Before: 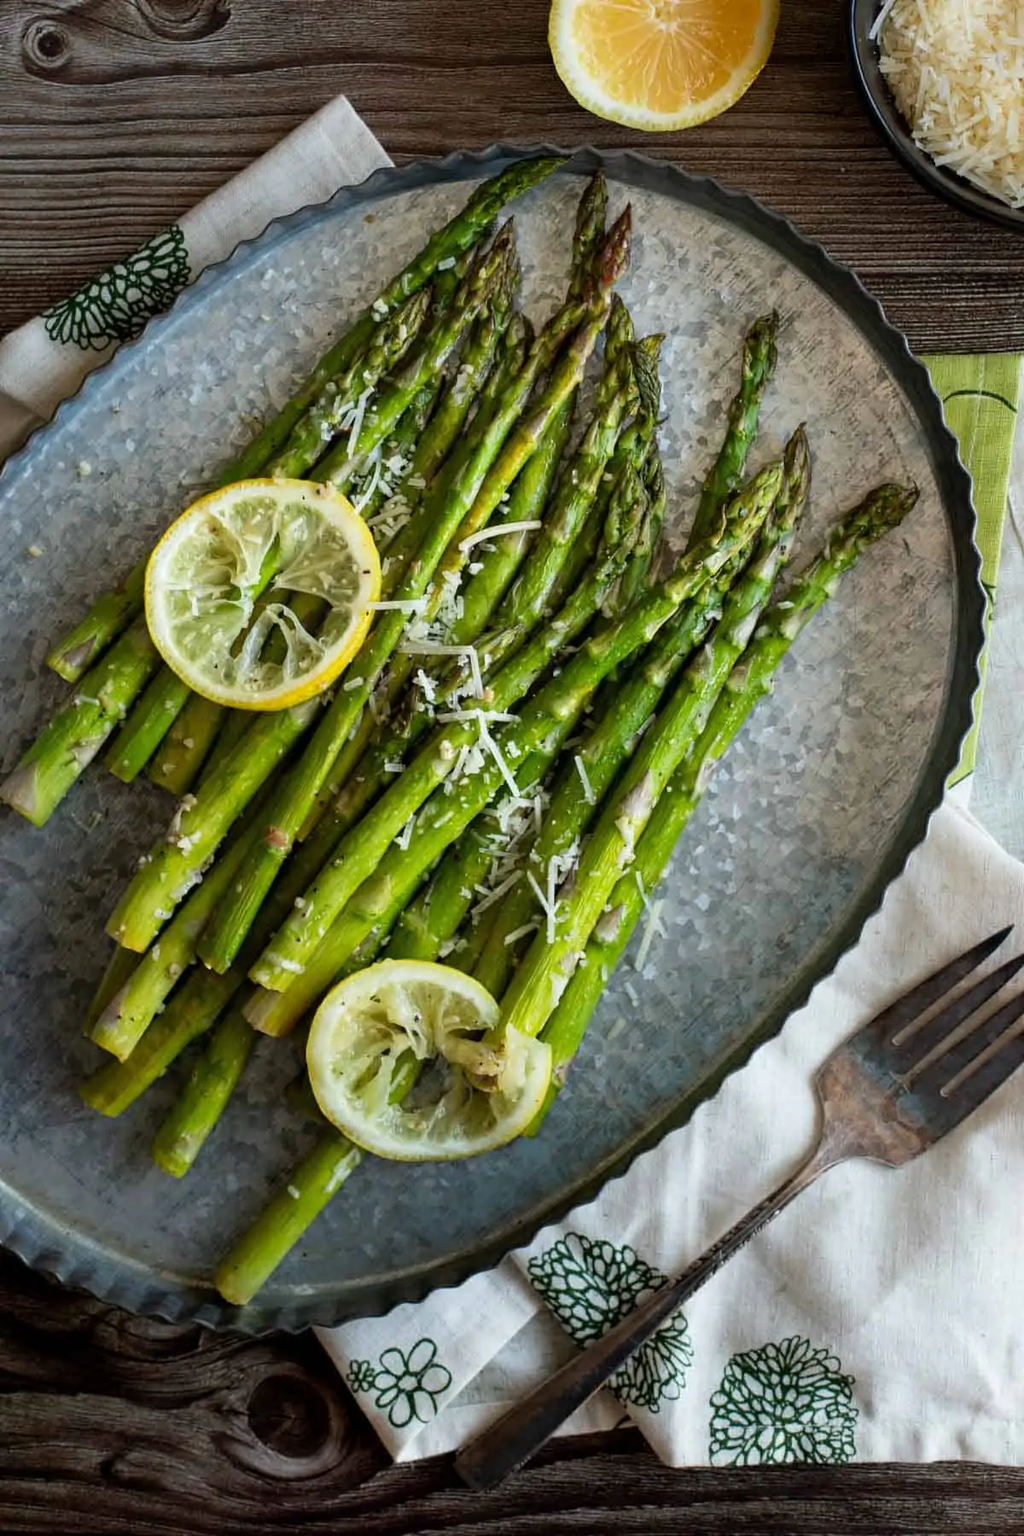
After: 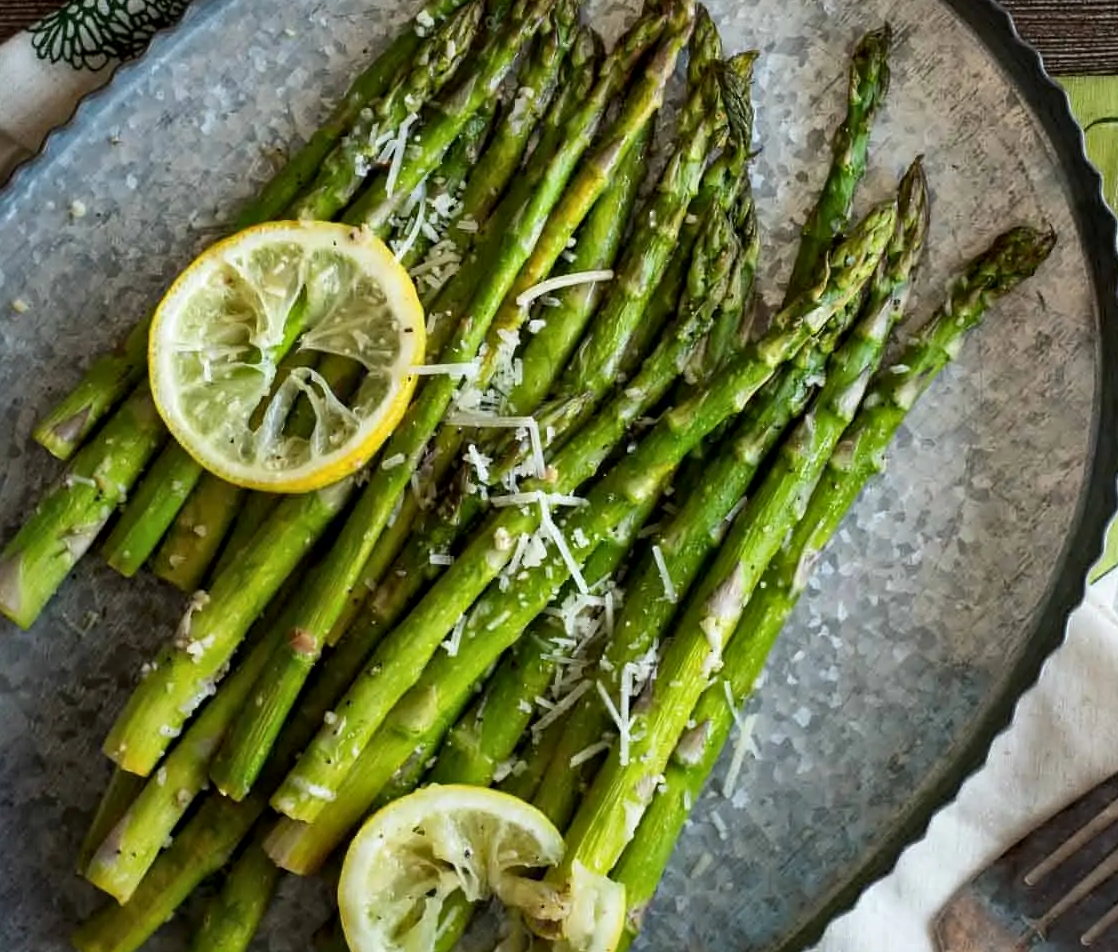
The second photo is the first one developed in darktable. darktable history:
local contrast: mode bilateral grid, contrast 20, coarseness 50, detail 129%, midtone range 0.2
exposure: compensate highlight preservation false
crop: left 1.777%, top 18.89%, right 5.039%, bottom 28.219%
